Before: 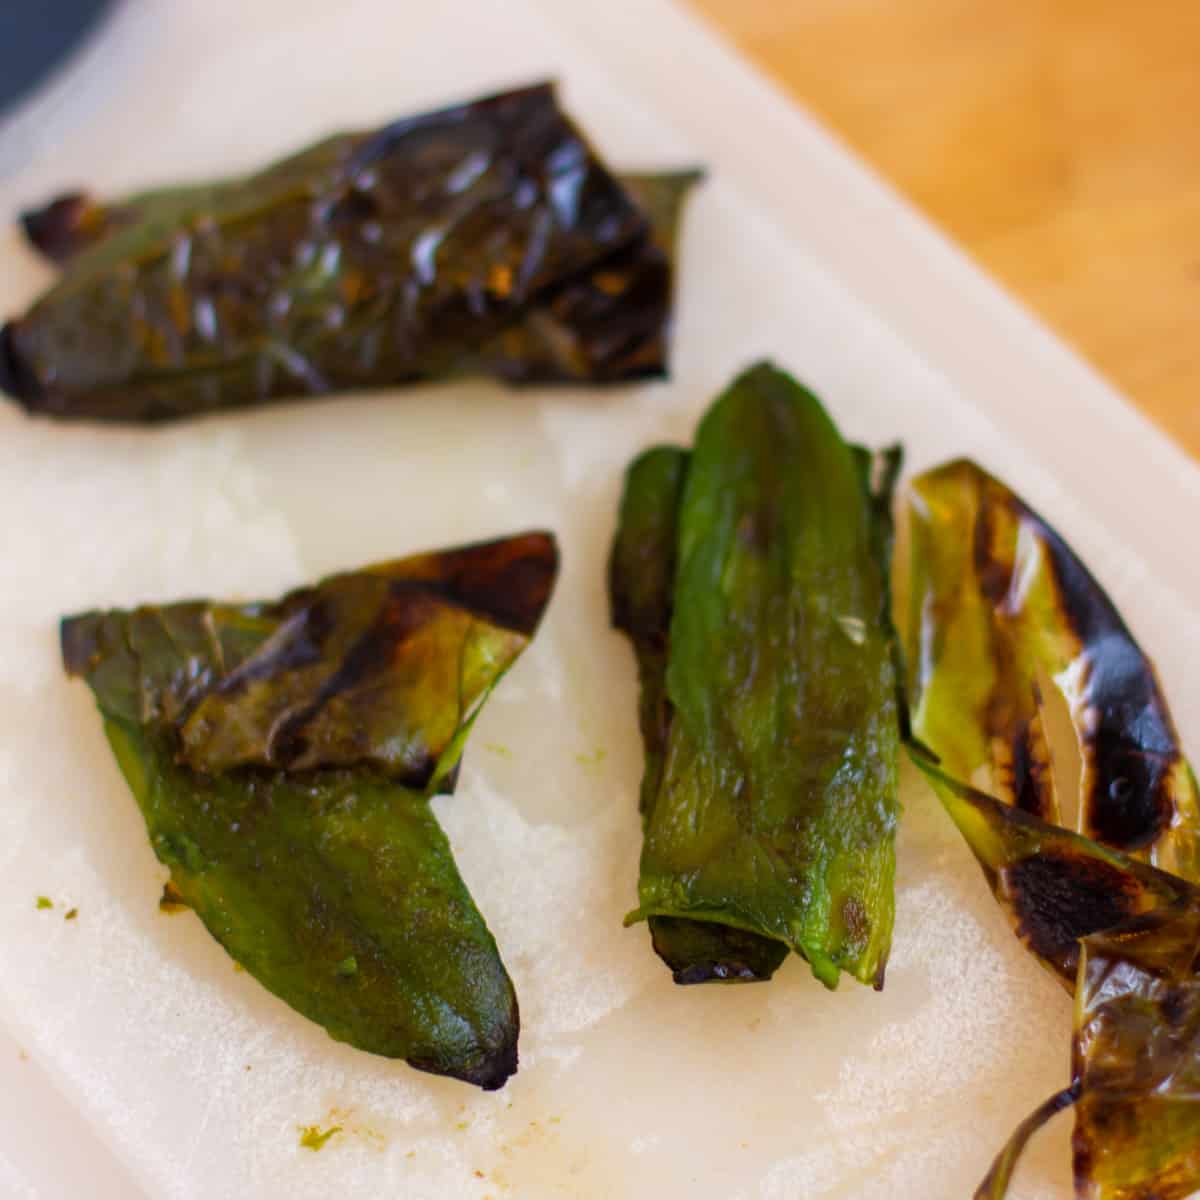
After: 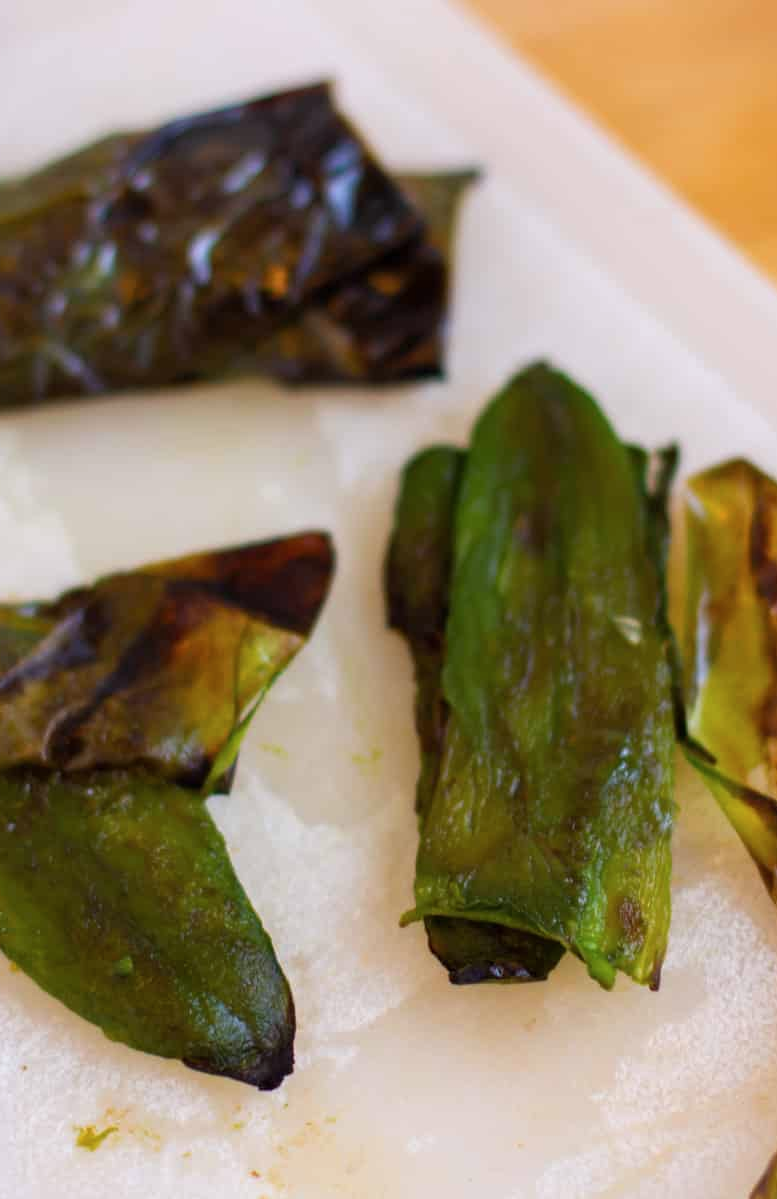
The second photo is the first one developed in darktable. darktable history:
color correction: highlights a* -0.089, highlights b* -5.66, shadows a* -0.143, shadows b* -0.142
crop and rotate: left 18.675%, right 16.512%
